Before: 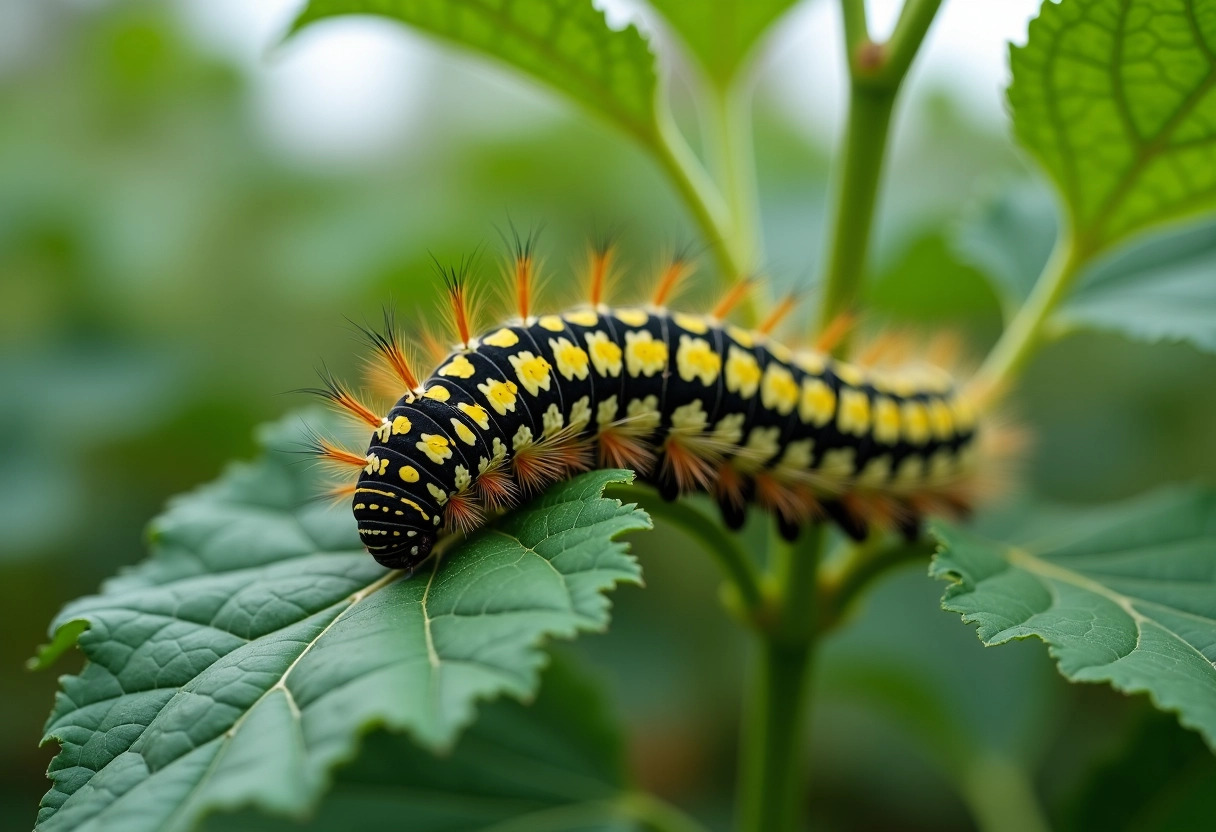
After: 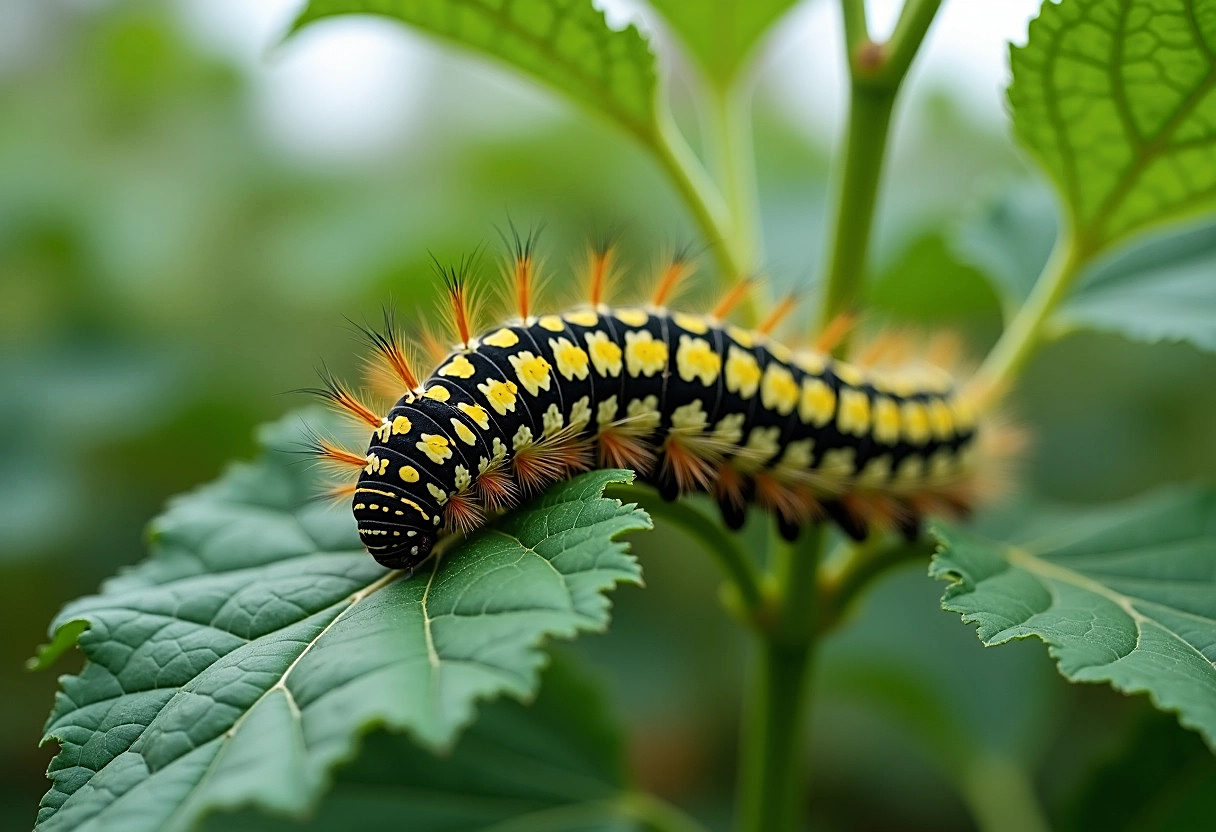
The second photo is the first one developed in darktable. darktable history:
sharpen: on, module defaults
tone curve: curves: ch0 [(0, 0) (0.003, 0.003) (0.011, 0.011) (0.025, 0.025) (0.044, 0.044) (0.069, 0.069) (0.1, 0.099) (0.136, 0.135) (0.177, 0.177) (0.224, 0.224) (0.277, 0.276) (0.335, 0.334) (0.399, 0.398) (0.468, 0.467) (0.543, 0.565) (0.623, 0.641) (0.709, 0.723) (0.801, 0.81) (0.898, 0.902) (1, 1)], color space Lab, independent channels, preserve colors none
